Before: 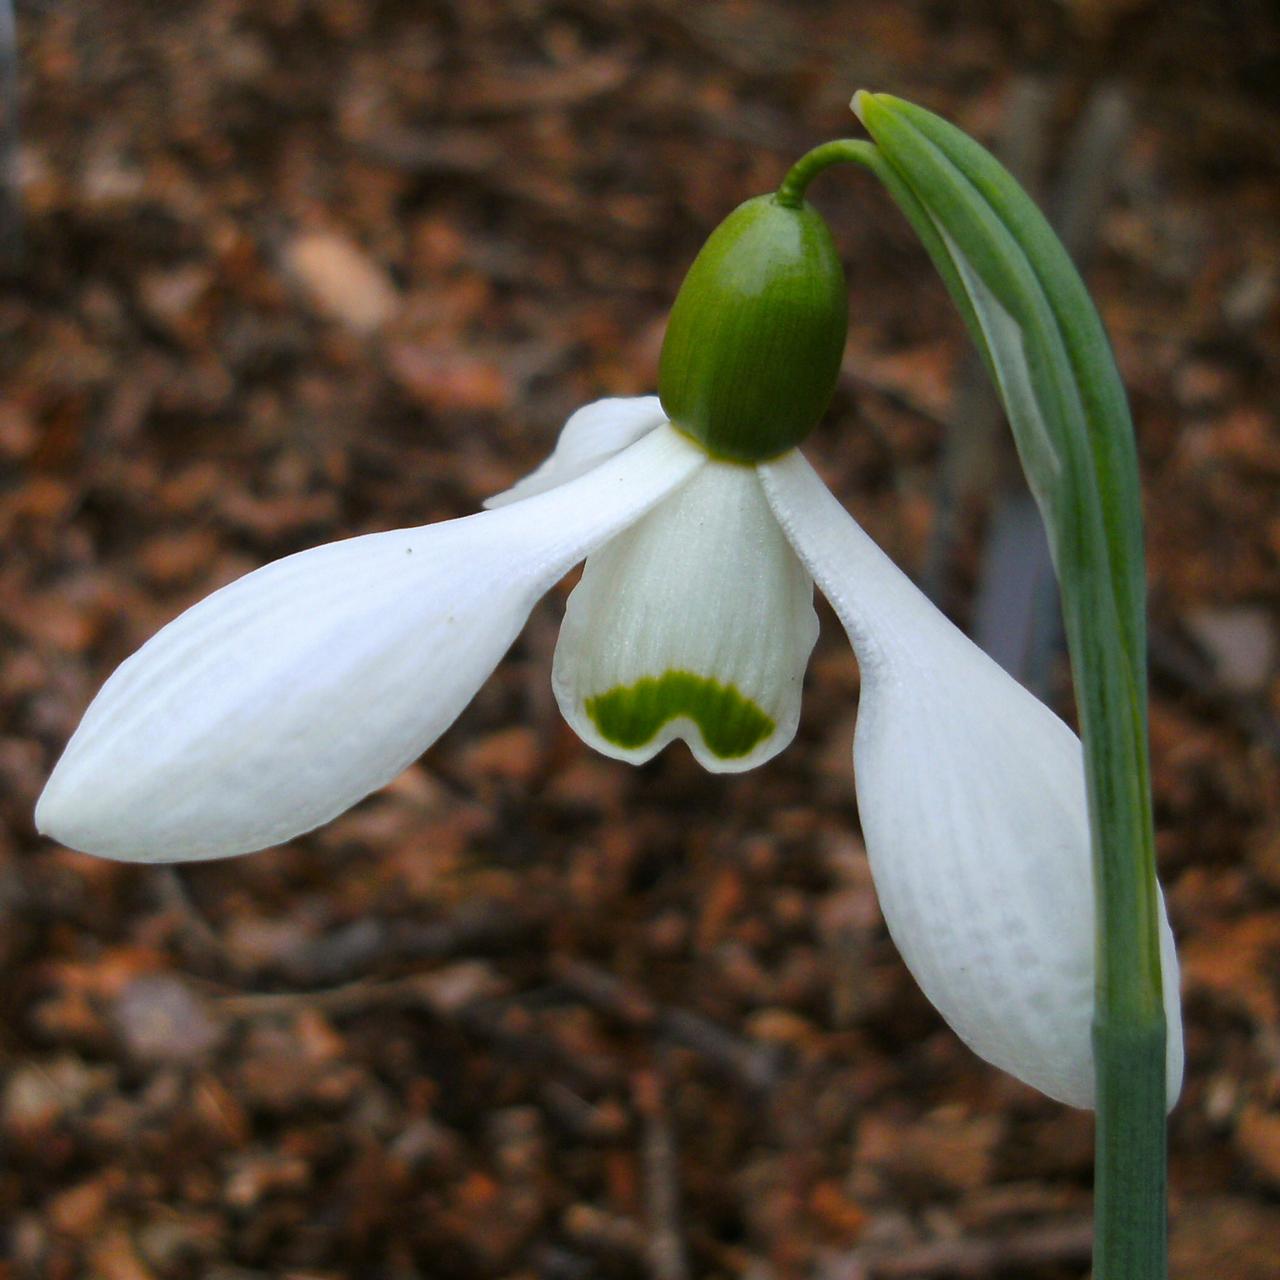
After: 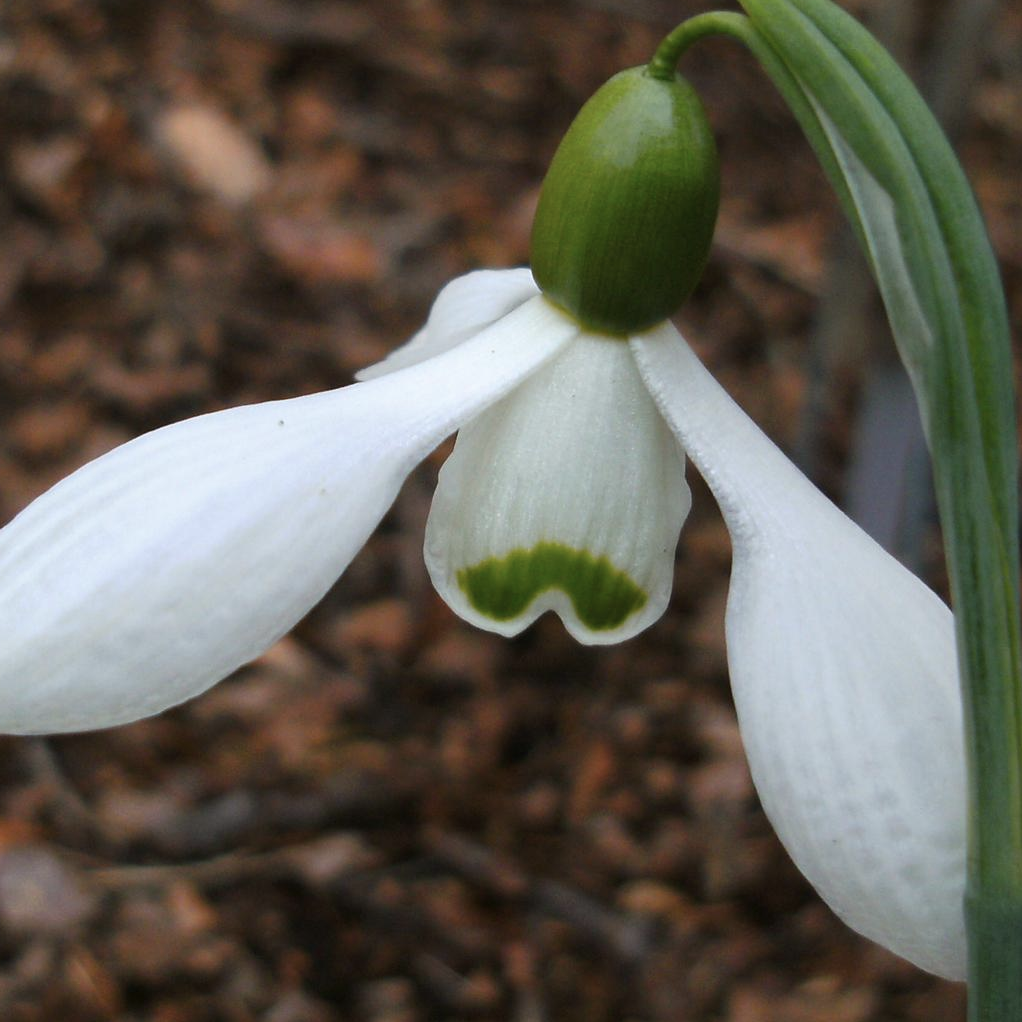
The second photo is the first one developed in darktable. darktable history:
crop and rotate: left 10.071%, top 10.071%, right 10.02%, bottom 10.02%
color correction: saturation 0.8
